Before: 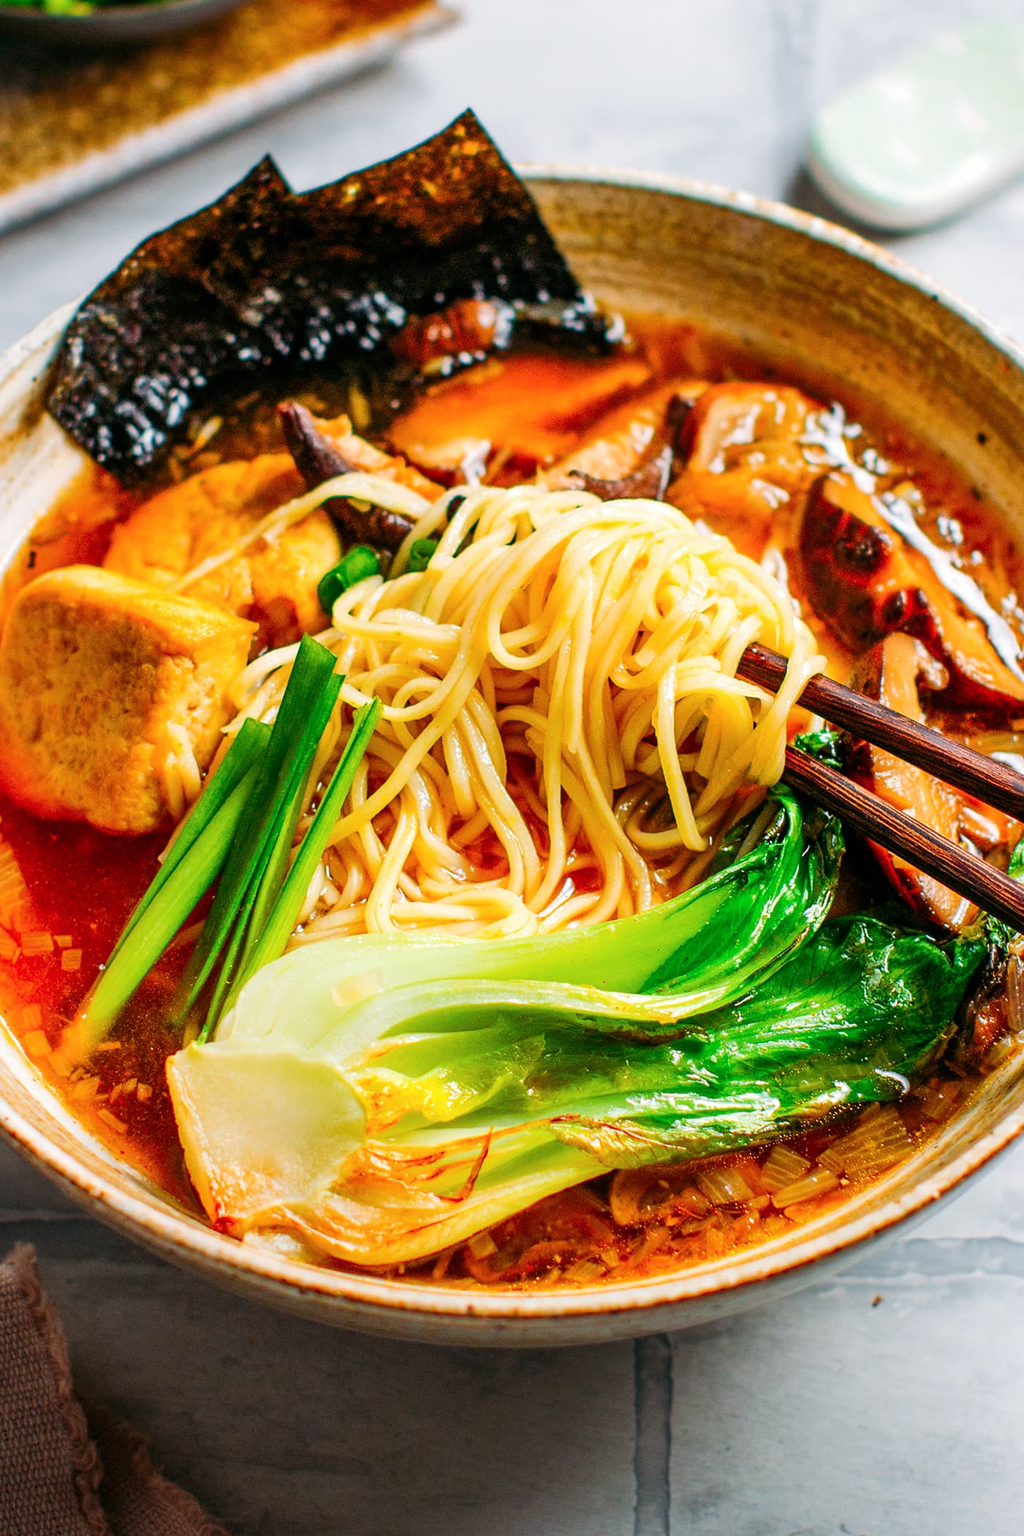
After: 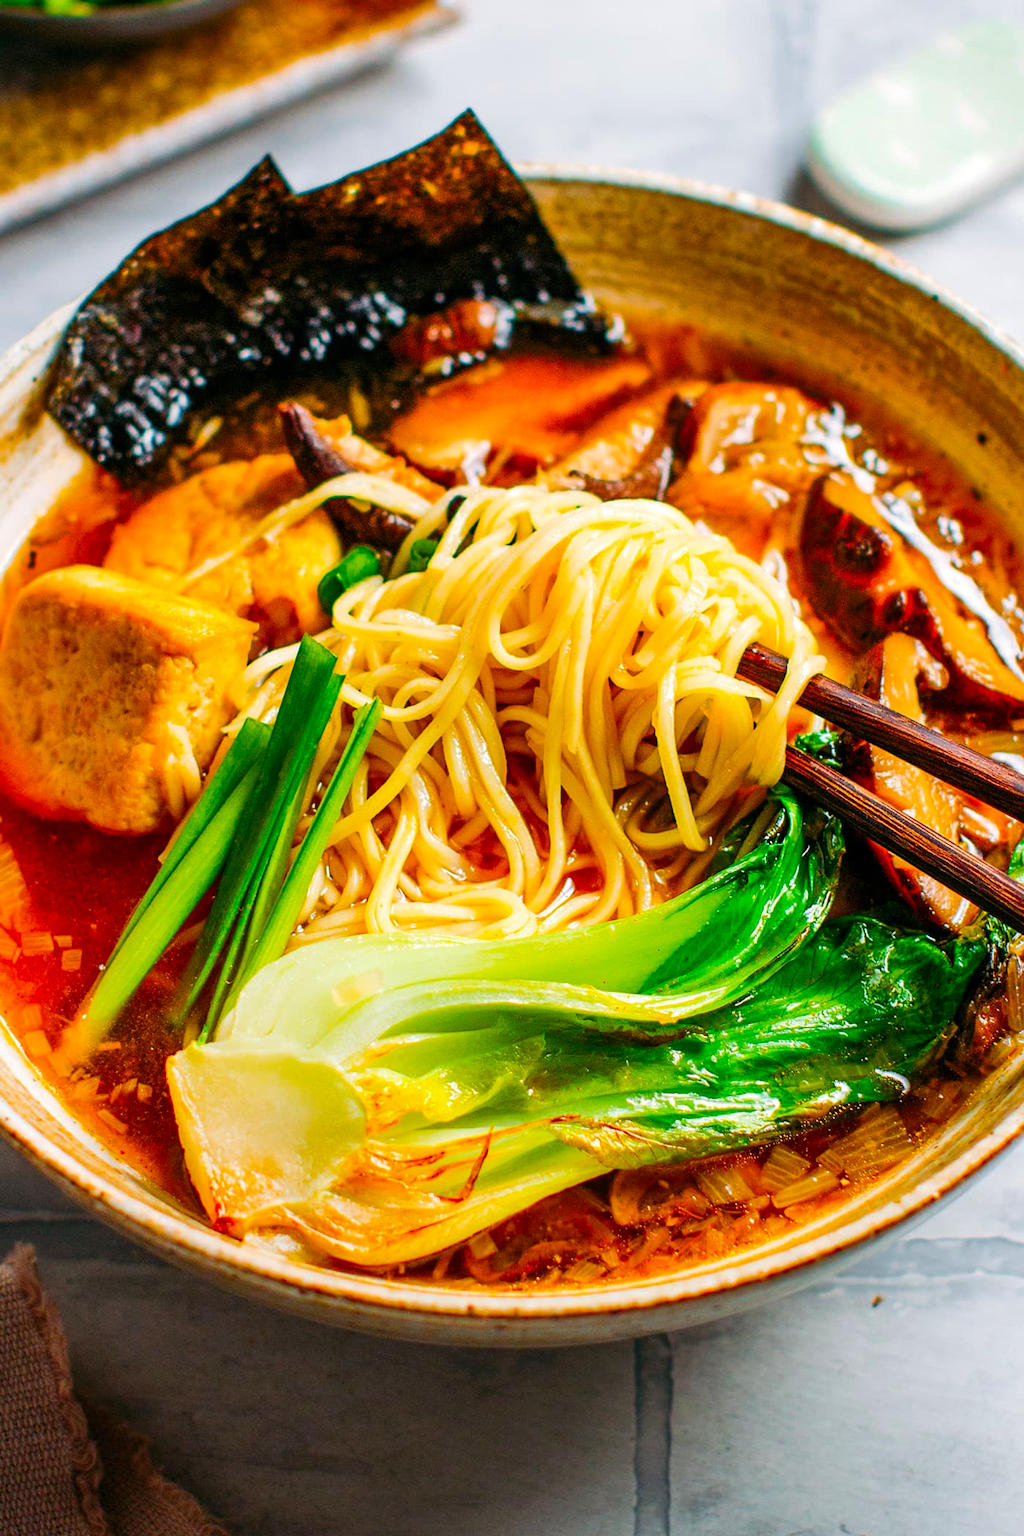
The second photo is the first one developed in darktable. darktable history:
color balance rgb: perceptual saturation grading › global saturation 25.005%, global vibrance 10.878%
